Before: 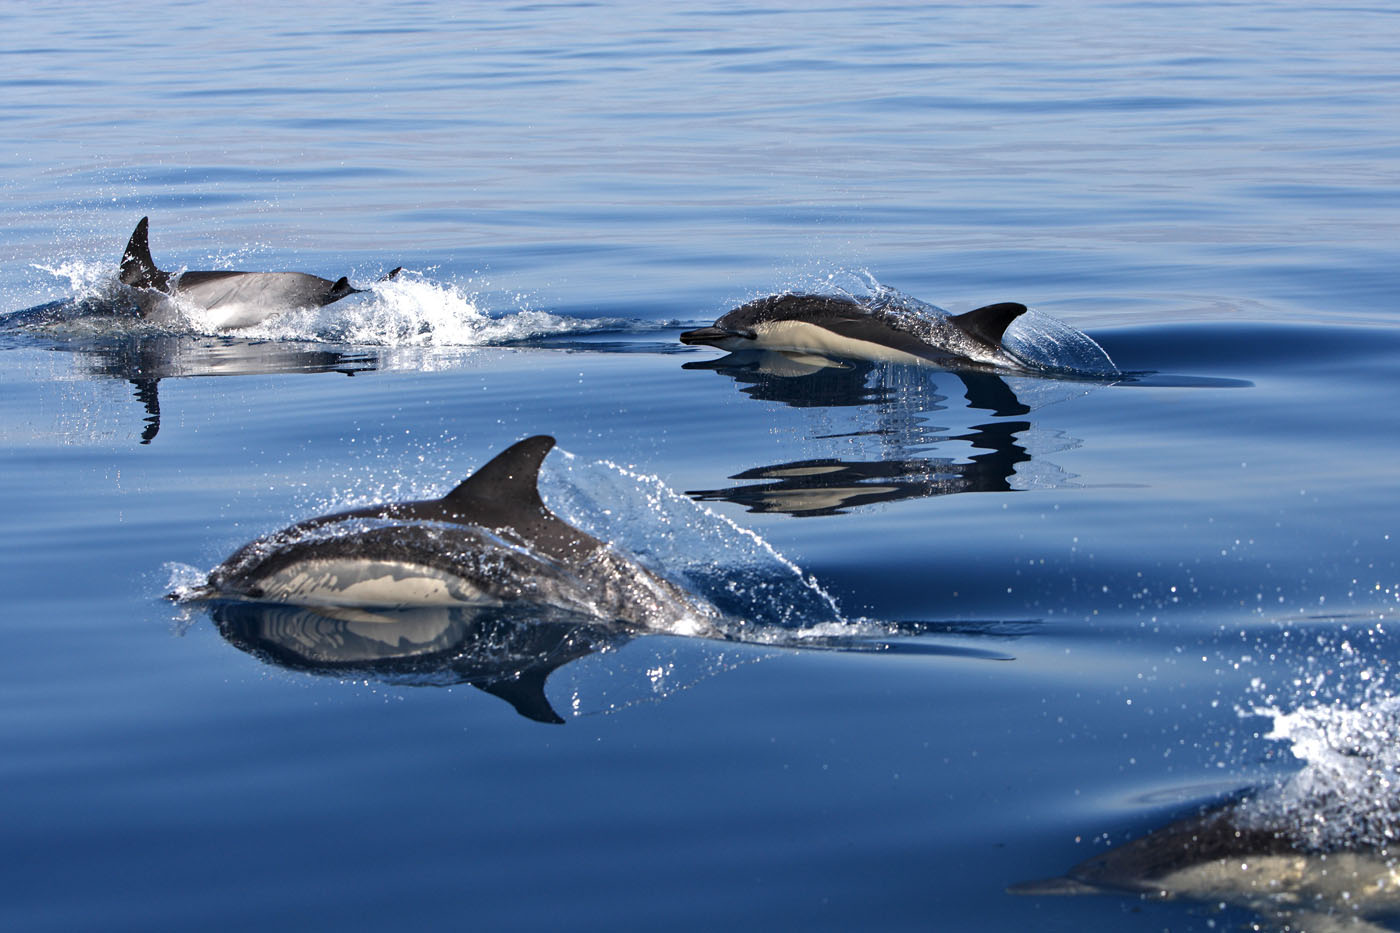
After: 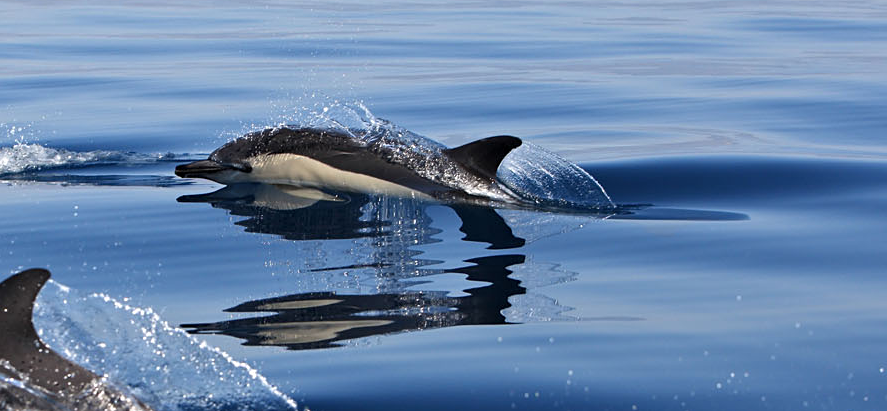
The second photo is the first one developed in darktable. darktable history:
sharpen: amount 0.202
crop: left 36.081%, top 17.976%, right 0.495%, bottom 37.884%
